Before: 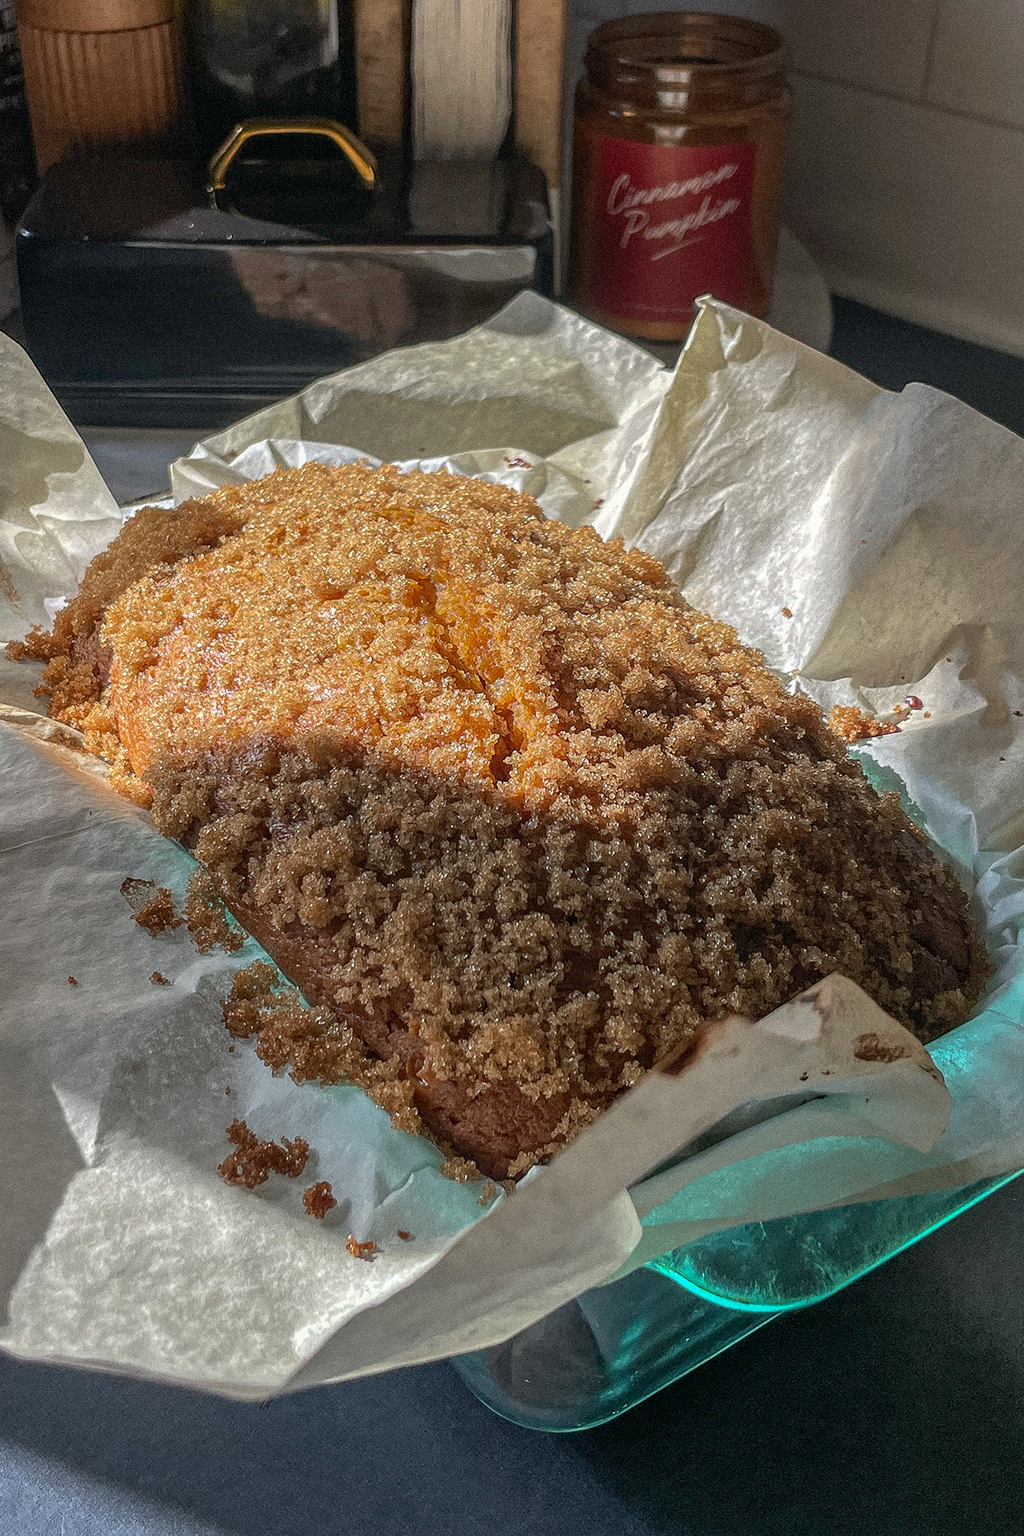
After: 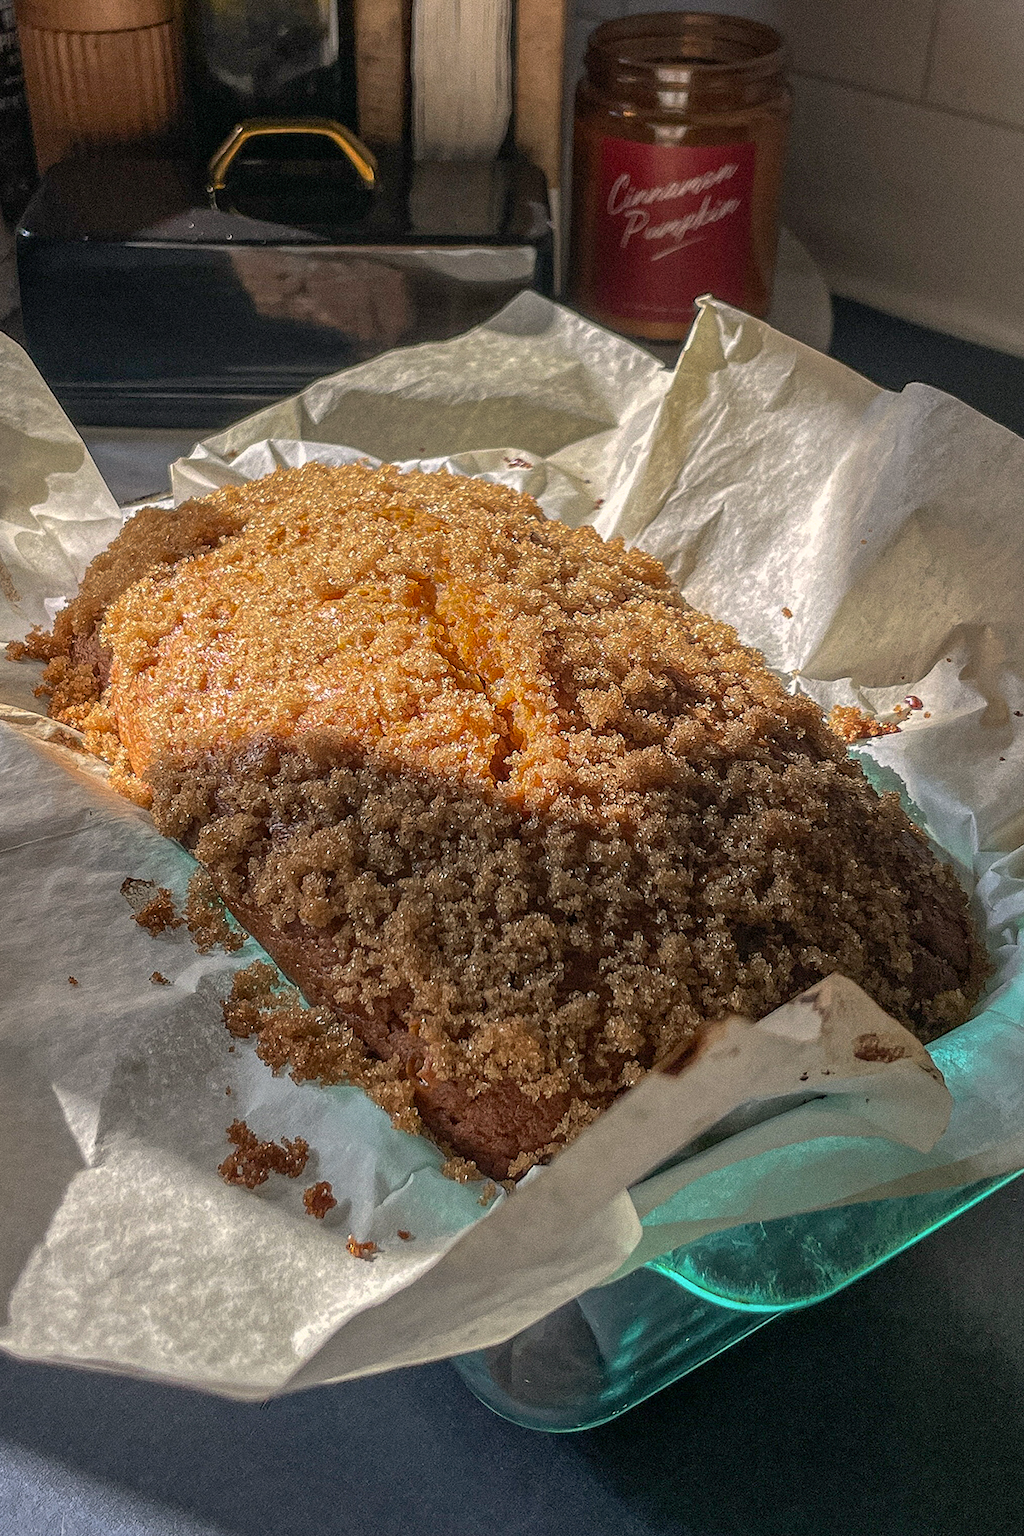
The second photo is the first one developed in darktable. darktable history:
color correction: highlights a* 3.9, highlights b* 5.13
